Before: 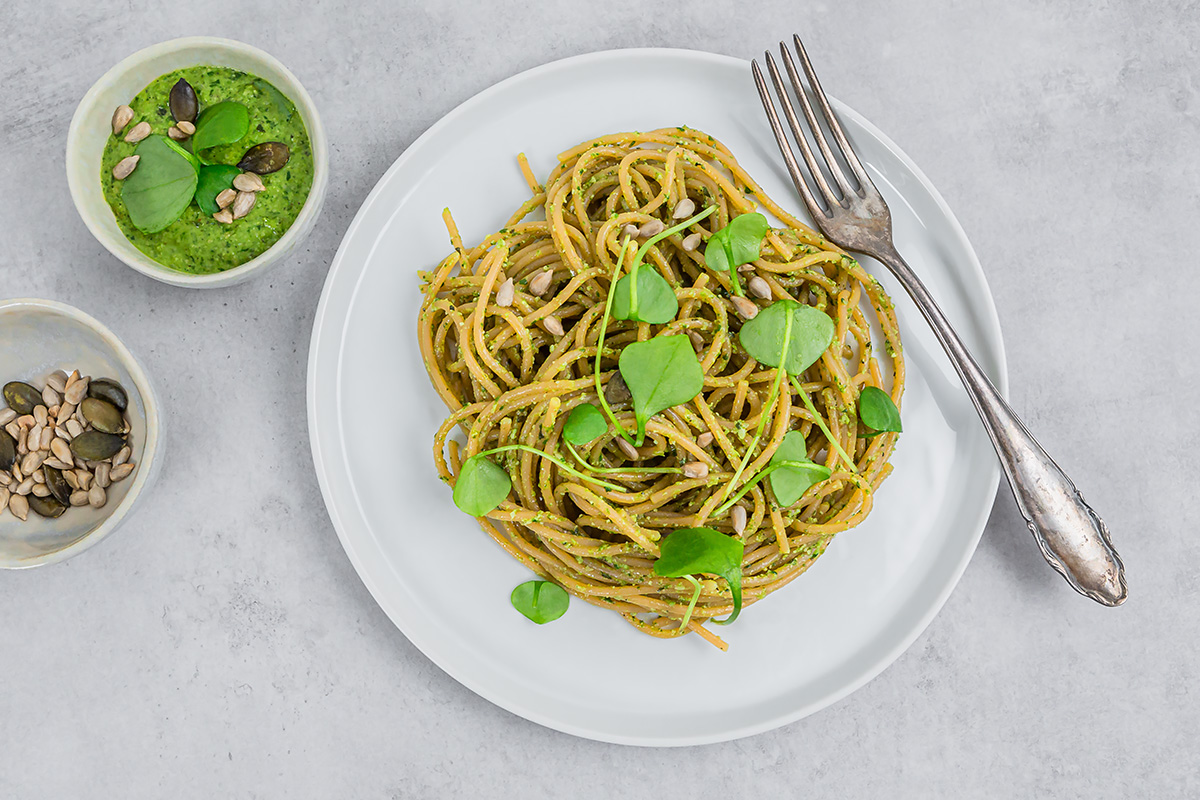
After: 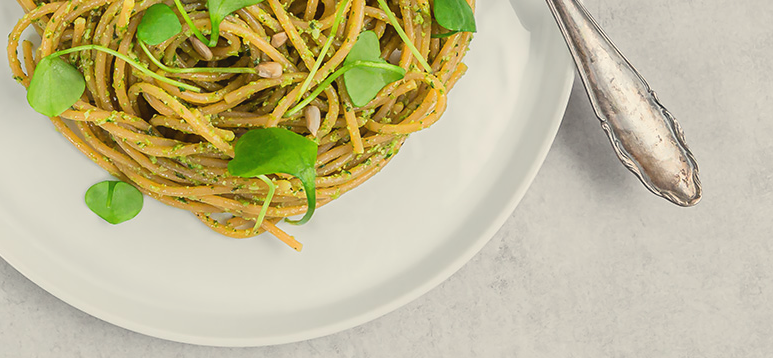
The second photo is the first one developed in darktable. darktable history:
contrast equalizer: octaves 7, y [[0.6 ×6], [0.55 ×6], [0 ×6], [0 ×6], [0 ×6]], mix -0.3
crop and rotate: left 35.509%, top 50.238%, bottom 4.934%
white balance: red 1.029, blue 0.92
